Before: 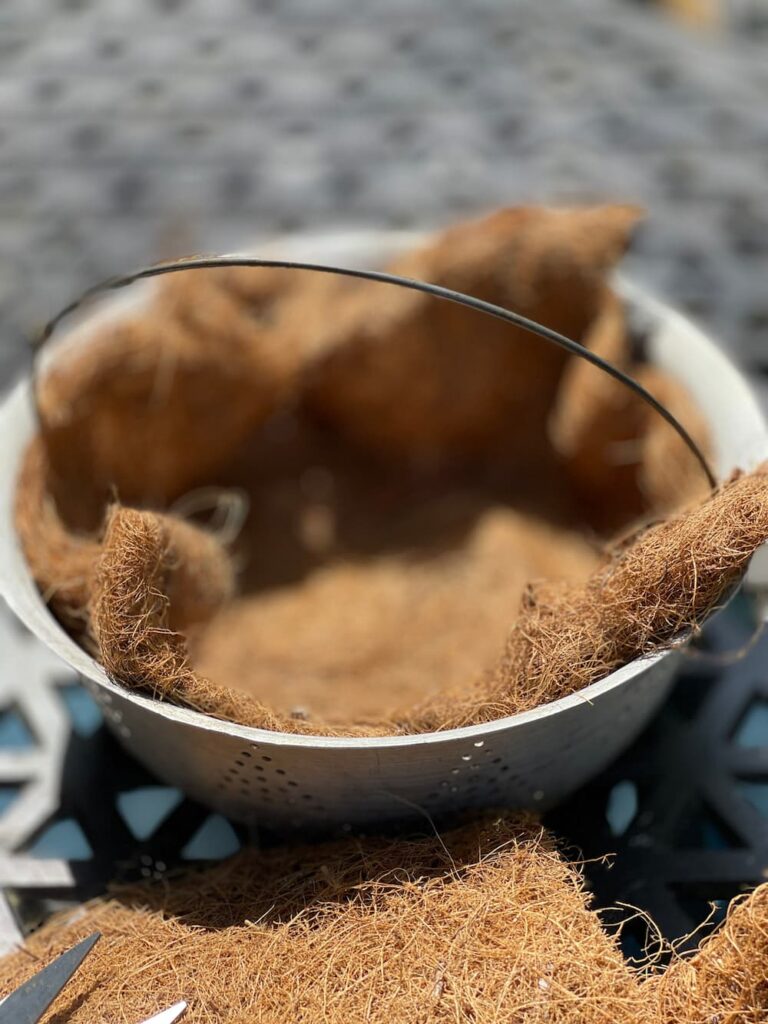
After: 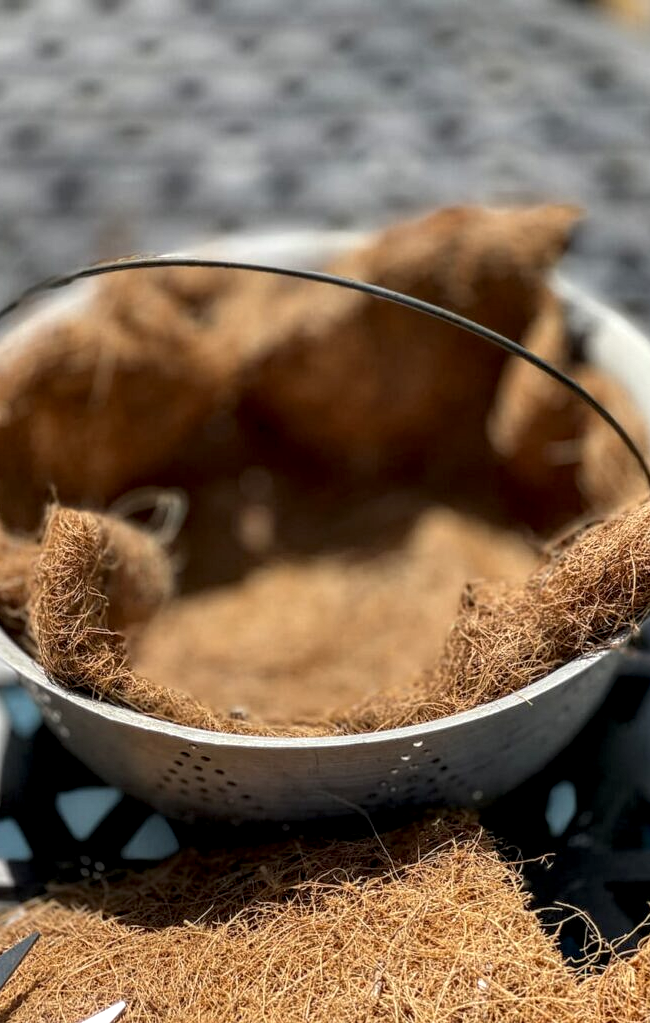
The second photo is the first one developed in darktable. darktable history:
local contrast: highlights 26%, detail 150%
crop: left 7.985%, right 7.376%
